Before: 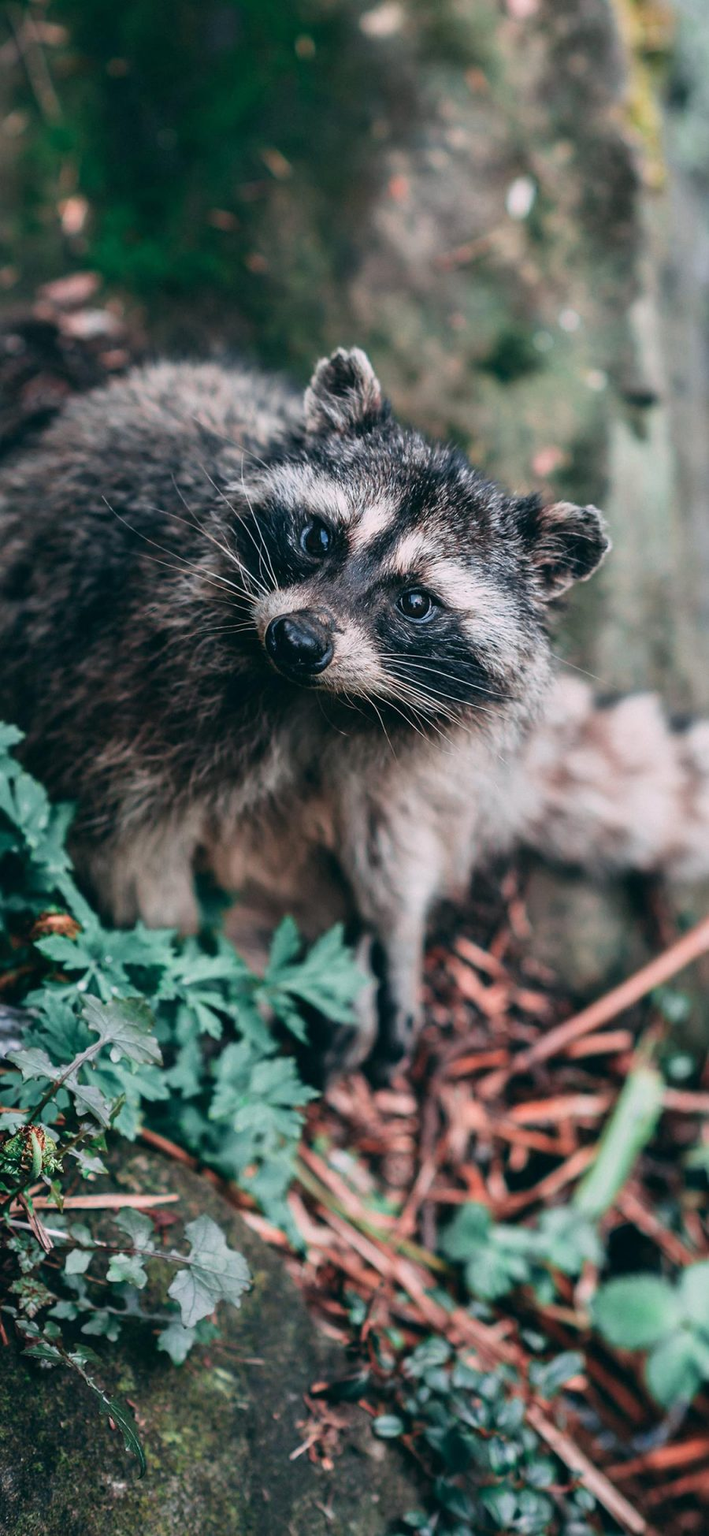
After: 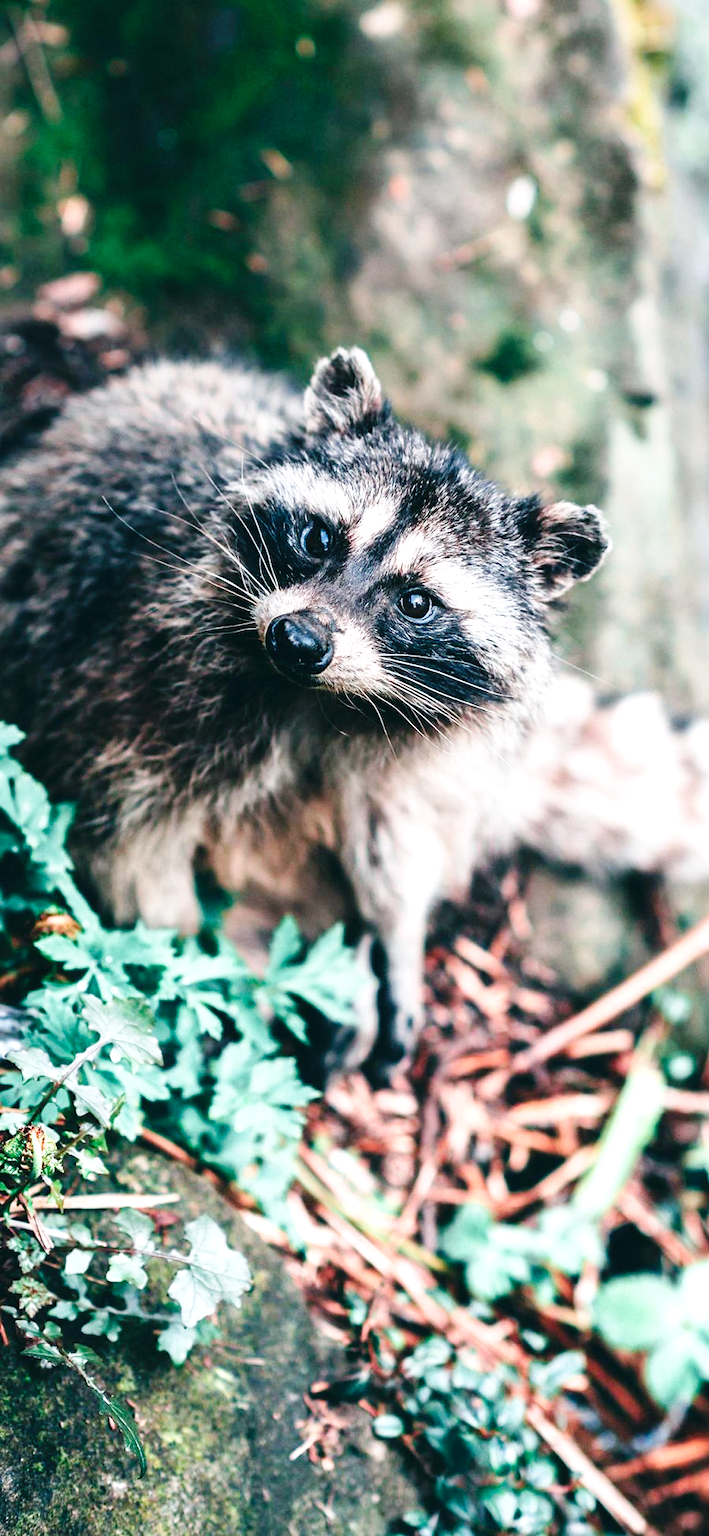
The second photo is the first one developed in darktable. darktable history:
base curve: curves: ch0 [(0, 0) (0.036, 0.025) (0.121, 0.166) (0.206, 0.329) (0.605, 0.79) (1, 1)], preserve colors none
graduated density: on, module defaults
exposure: black level correction 0, exposure 1.2 EV, compensate highlight preservation false
